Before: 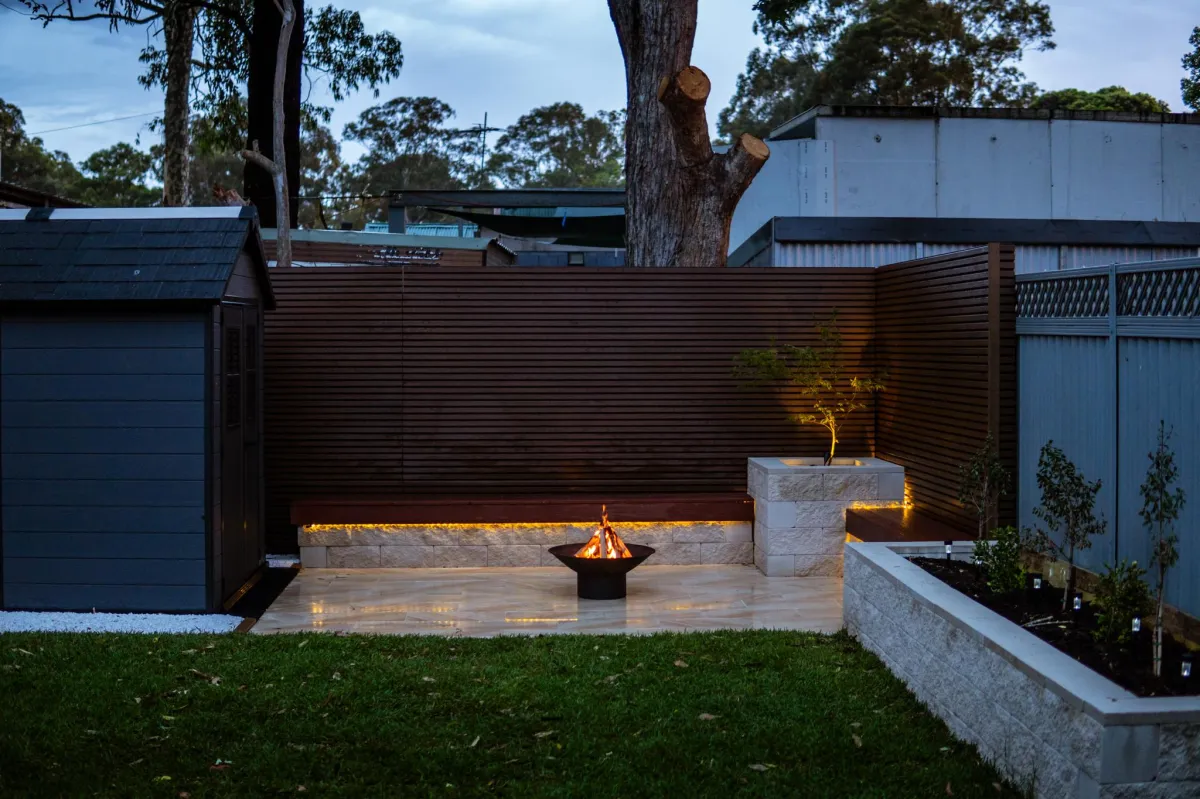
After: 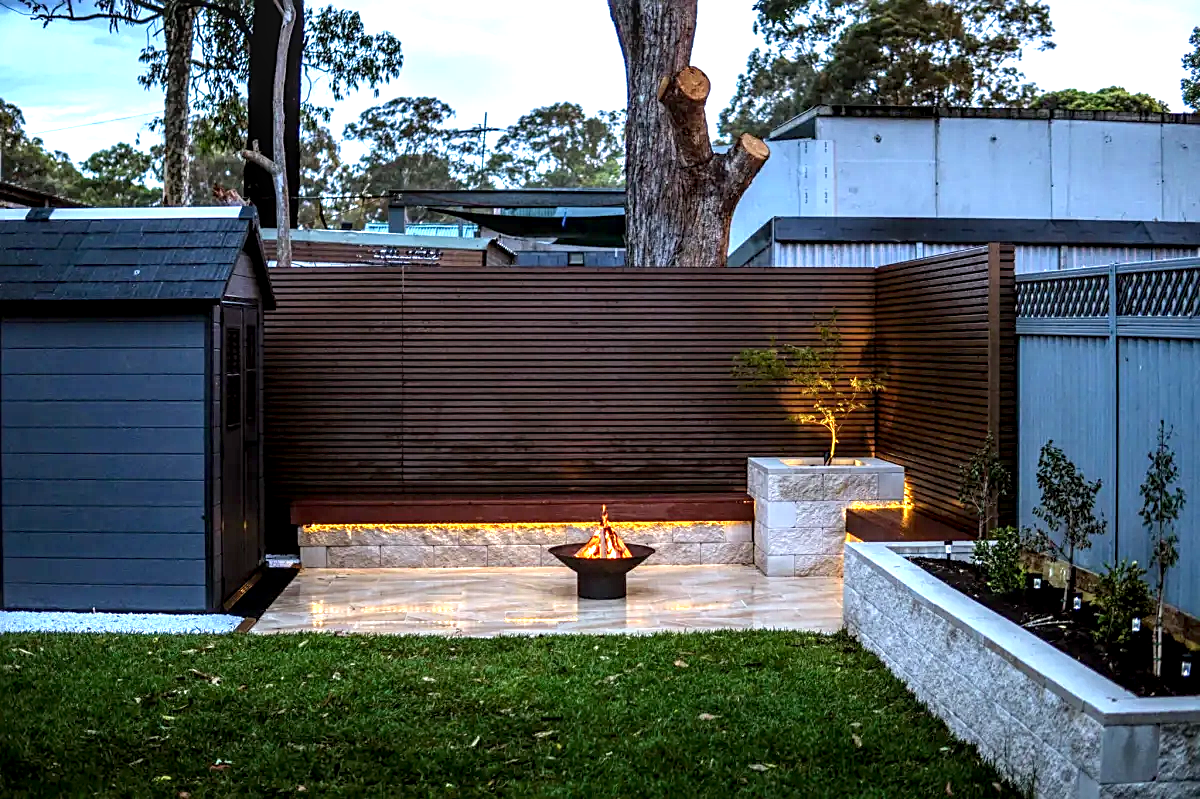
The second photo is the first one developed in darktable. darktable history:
local contrast: detail 142%
sharpen: on, module defaults
color calibration: illuminant same as pipeline (D50), adaptation XYZ, x 0.346, y 0.358, temperature 5020.19 K
exposure: black level correction 0.001, exposure 1.322 EV, compensate exposure bias true, compensate highlight preservation false
